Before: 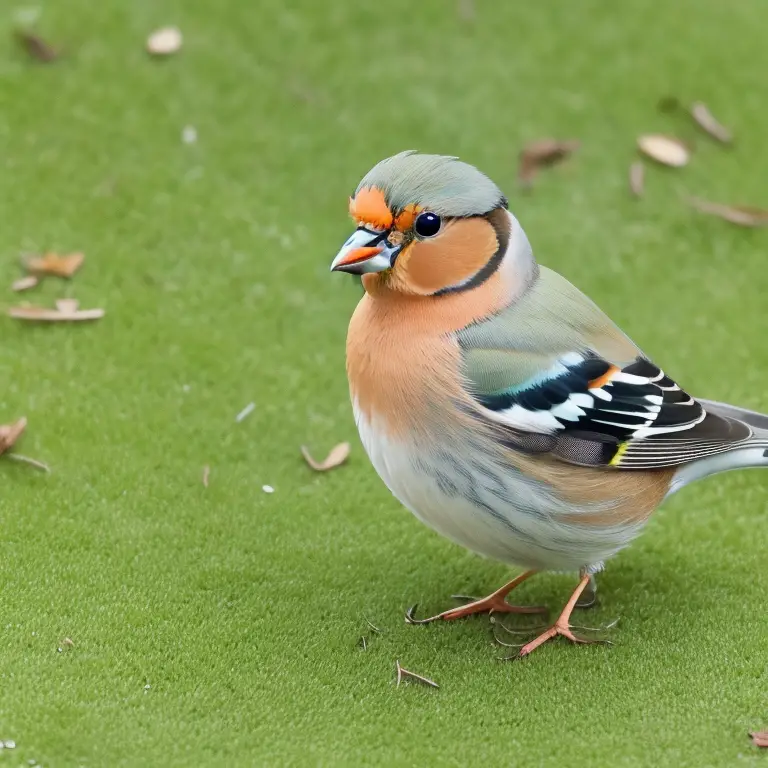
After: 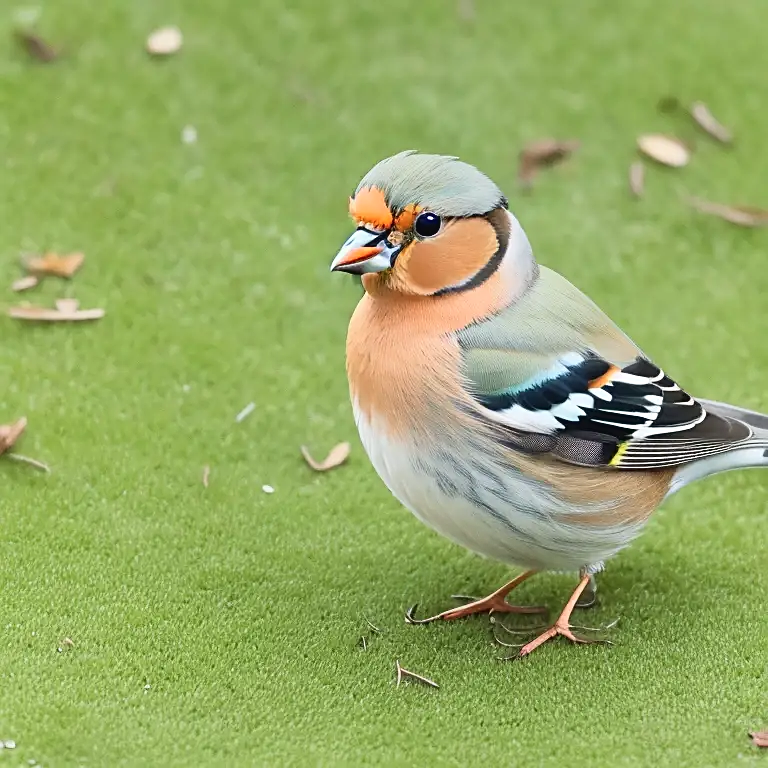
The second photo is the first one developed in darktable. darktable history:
sharpen: on, module defaults
tone curve: curves: ch0 [(0, 0.028) (0.138, 0.156) (0.468, 0.516) (0.754, 0.823) (1, 1)], color space Lab, independent channels, preserve colors none
